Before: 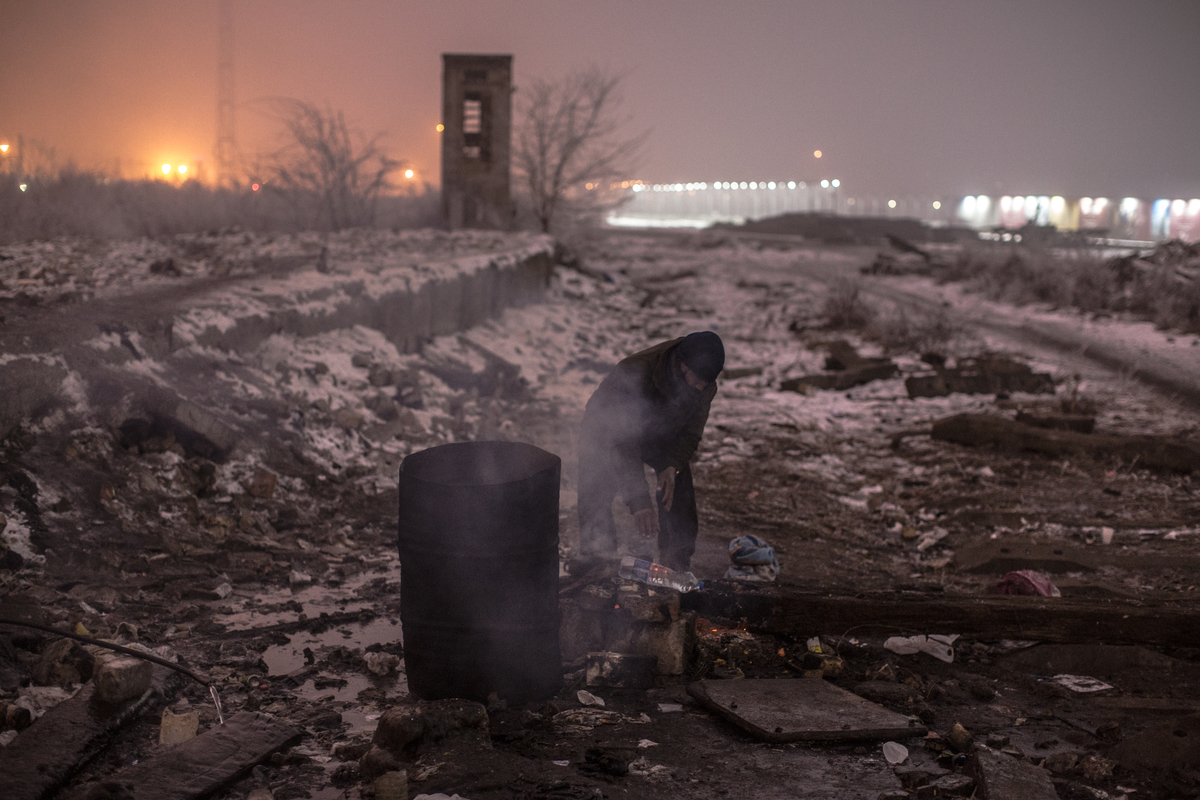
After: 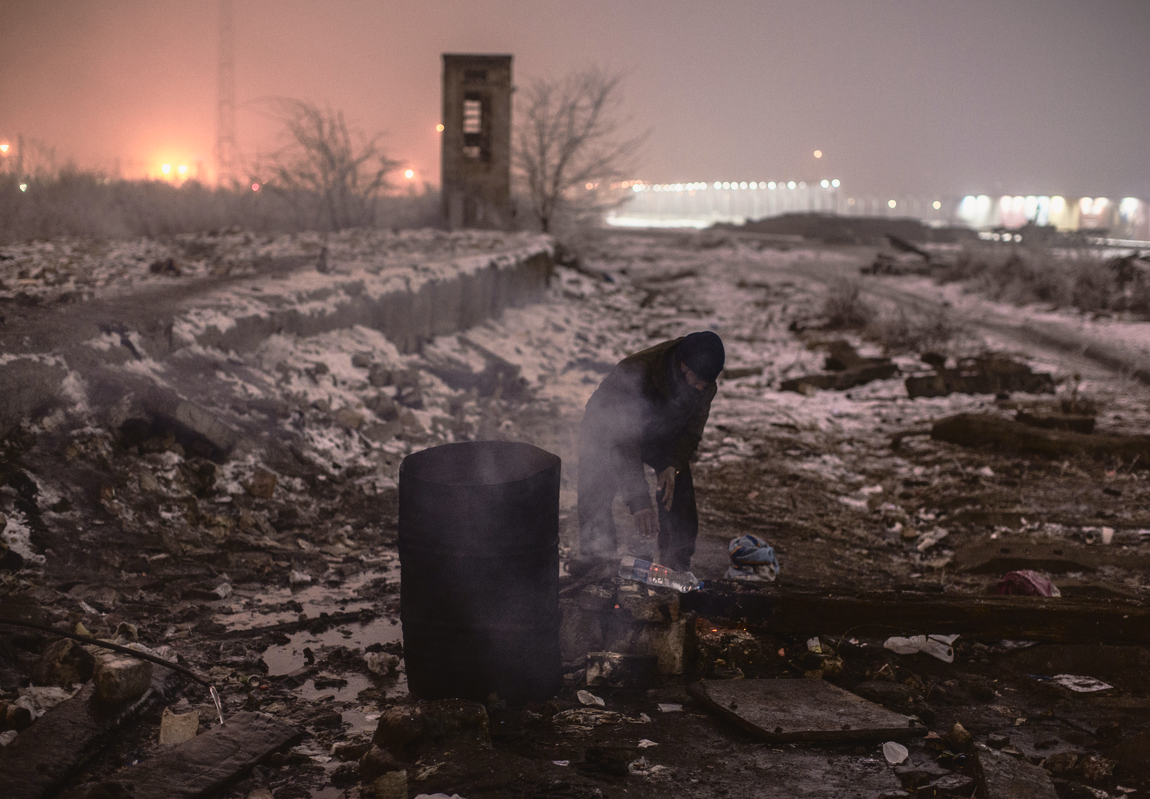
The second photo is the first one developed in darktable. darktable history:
crop: right 4.126%, bottom 0.031%
tone curve: curves: ch0 [(0, 0.039) (0.104, 0.094) (0.285, 0.301) (0.689, 0.764) (0.89, 0.926) (0.994, 0.971)]; ch1 [(0, 0) (0.337, 0.249) (0.437, 0.411) (0.485, 0.487) (0.515, 0.514) (0.566, 0.563) (0.641, 0.655) (1, 1)]; ch2 [(0, 0) (0.314, 0.301) (0.421, 0.411) (0.502, 0.505) (0.528, 0.54) (0.557, 0.555) (0.612, 0.583) (0.722, 0.67) (1, 1)], color space Lab, independent channels, preserve colors none
